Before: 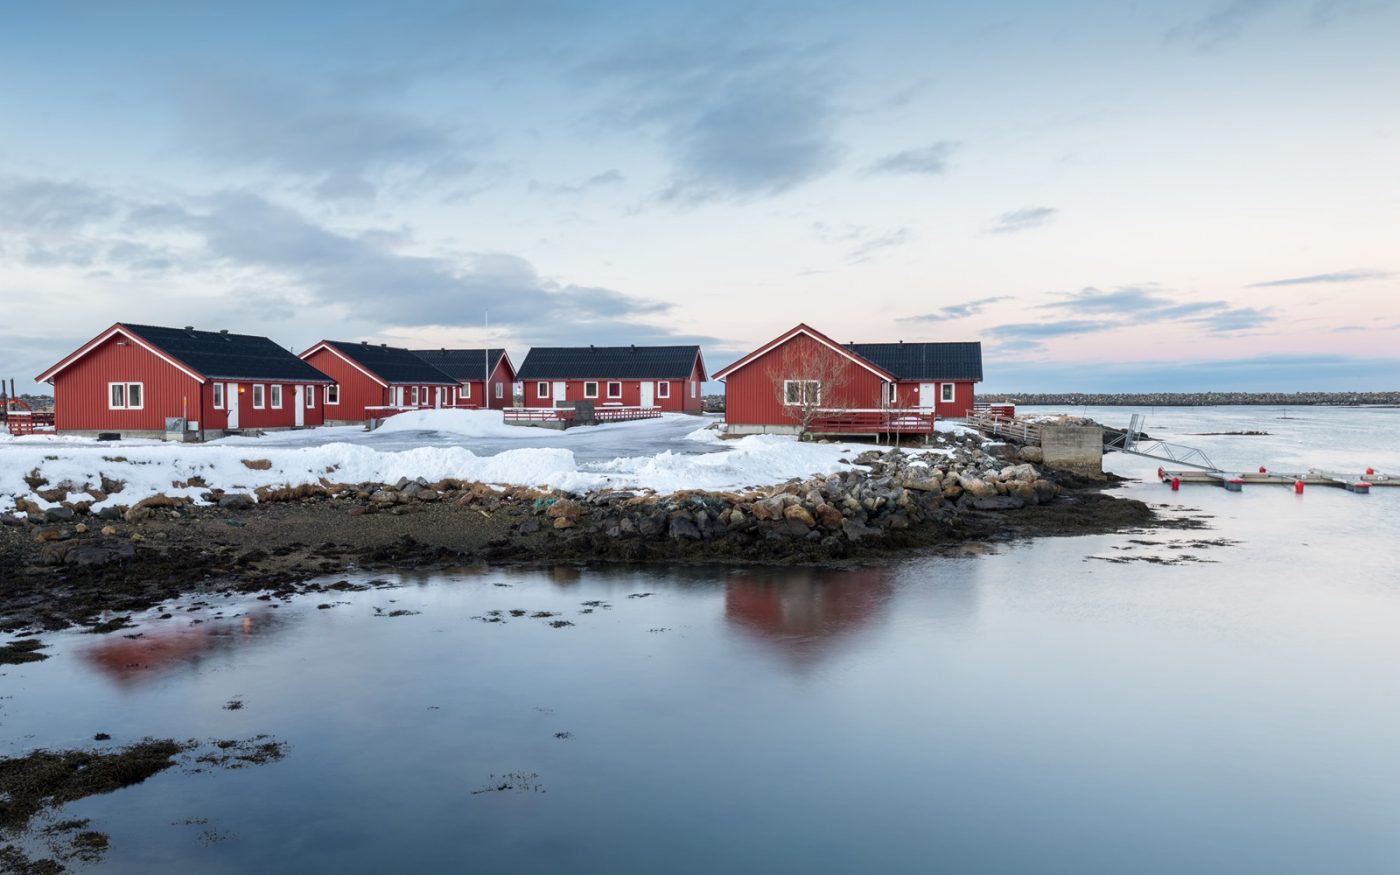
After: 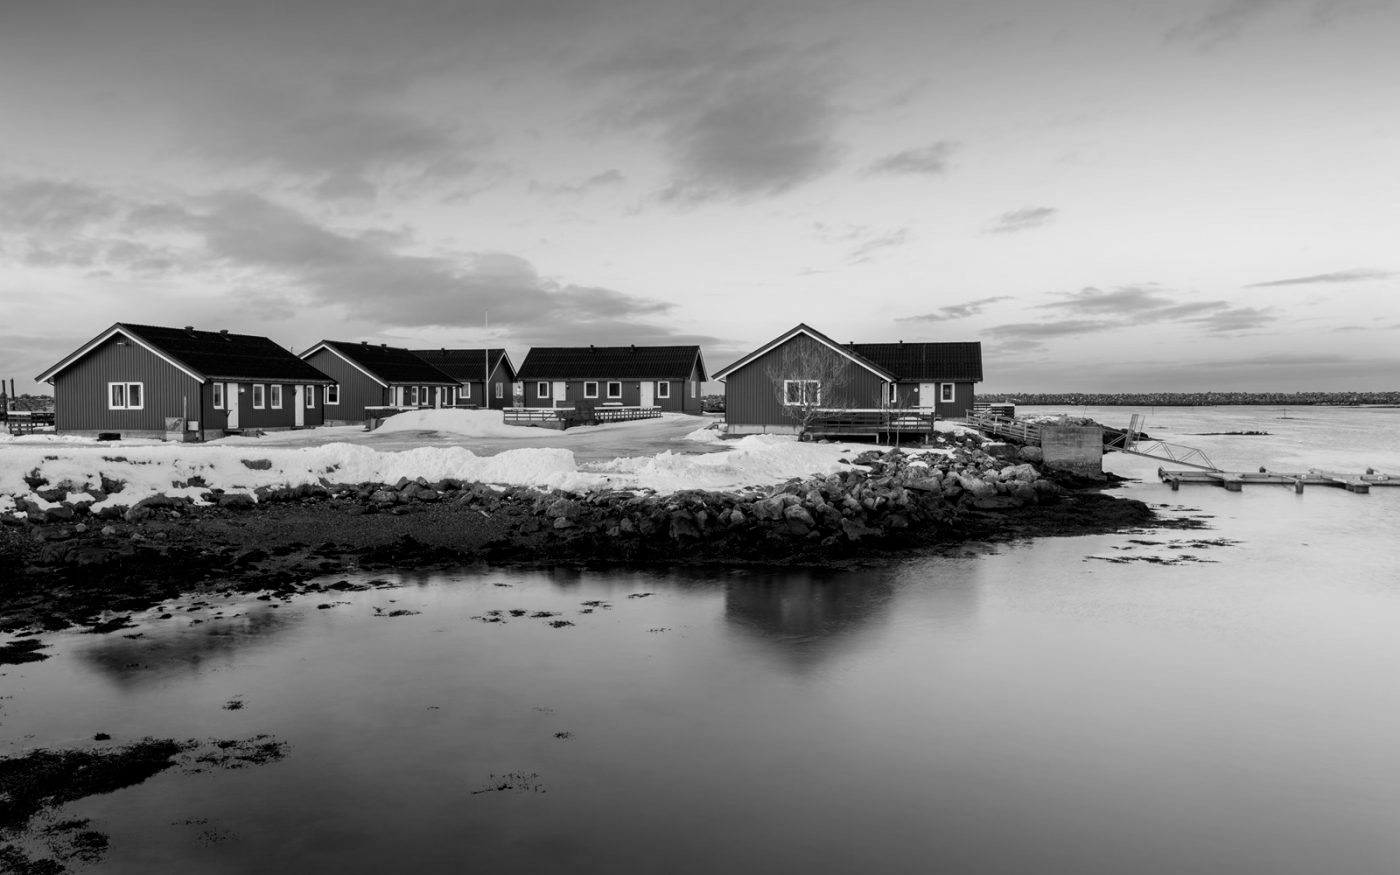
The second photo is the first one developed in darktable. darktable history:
monochrome: a 26.22, b 42.67, size 0.8
color balance rgb: shadows lift › luminance -41.13%, shadows lift › chroma 14.13%, shadows lift › hue 260°, power › luminance -3.76%, power › chroma 0.56%, power › hue 40.37°, highlights gain › luminance 16.81%, highlights gain › chroma 2.94%, highlights gain › hue 260°, global offset › luminance -0.29%, global offset › chroma 0.31%, global offset › hue 260°, perceptual saturation grading › global saturation 20%, perceptual saturation grading › highlights -13.92%, perceptual saturation grading › shadows 50%
